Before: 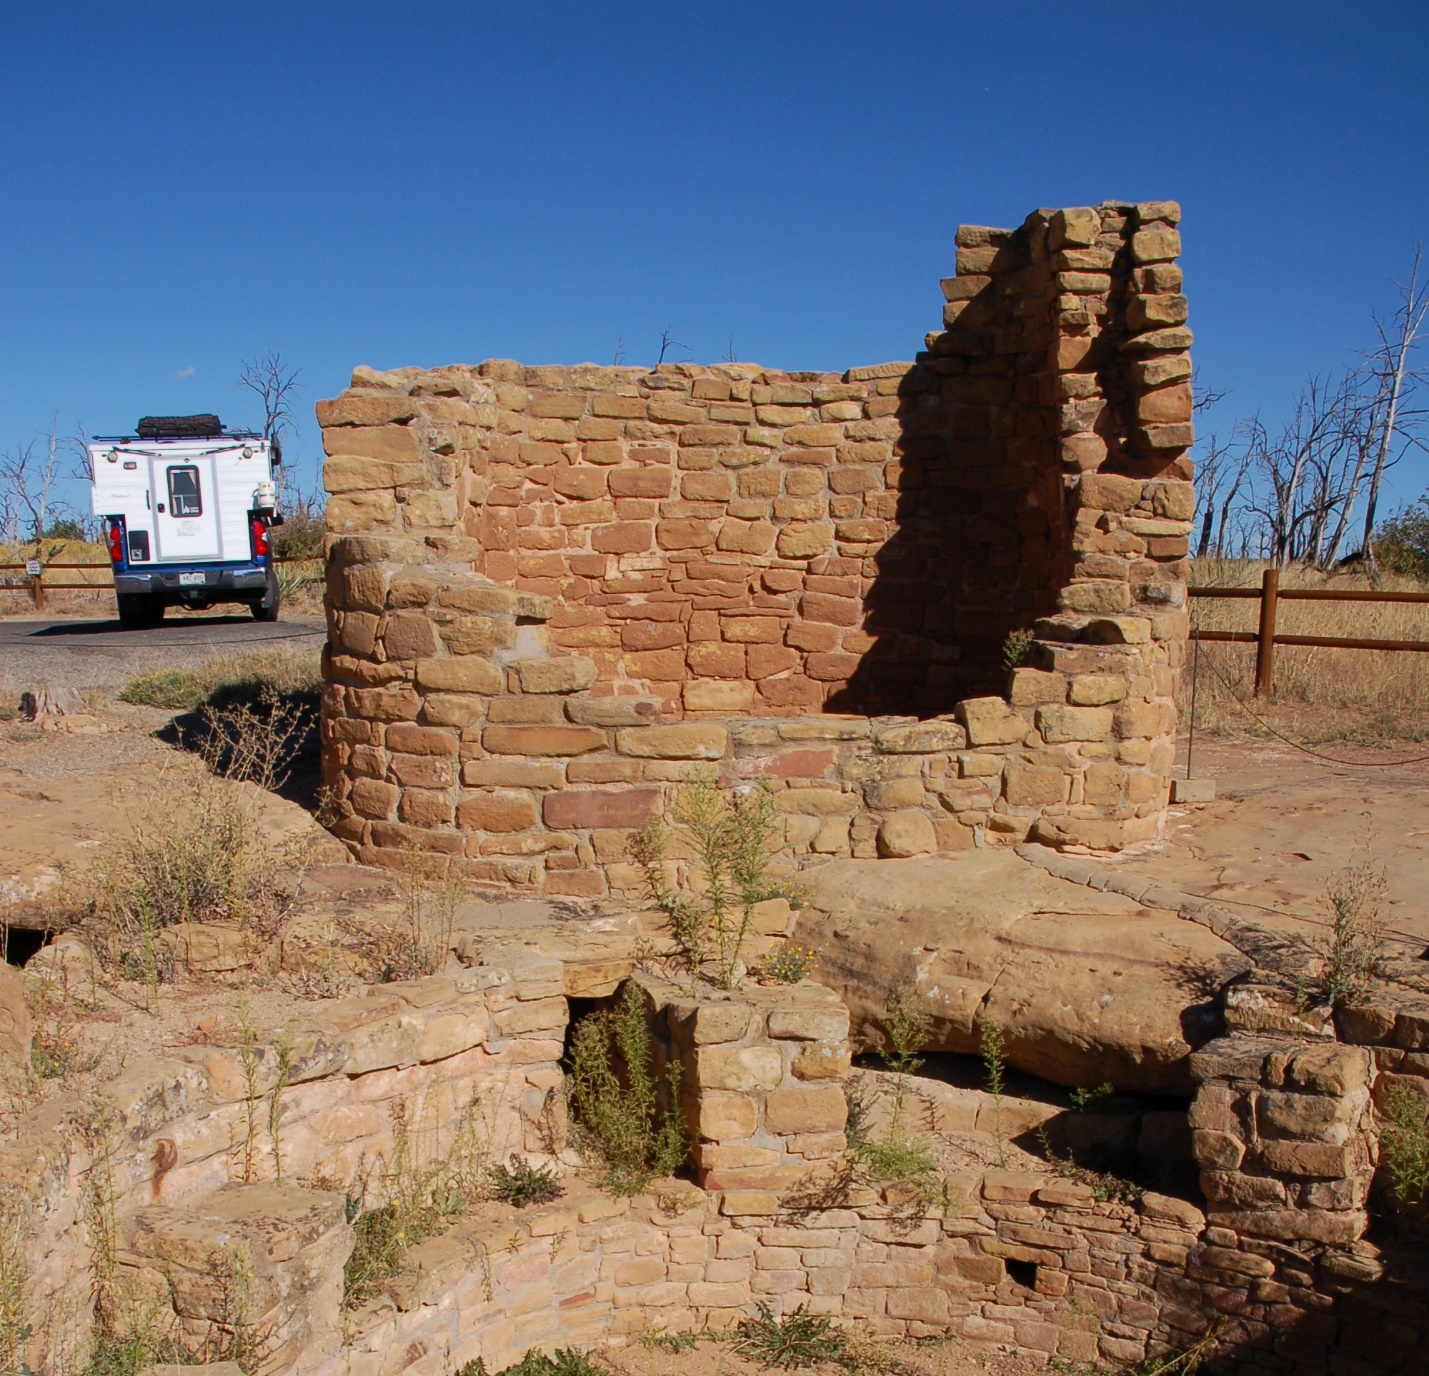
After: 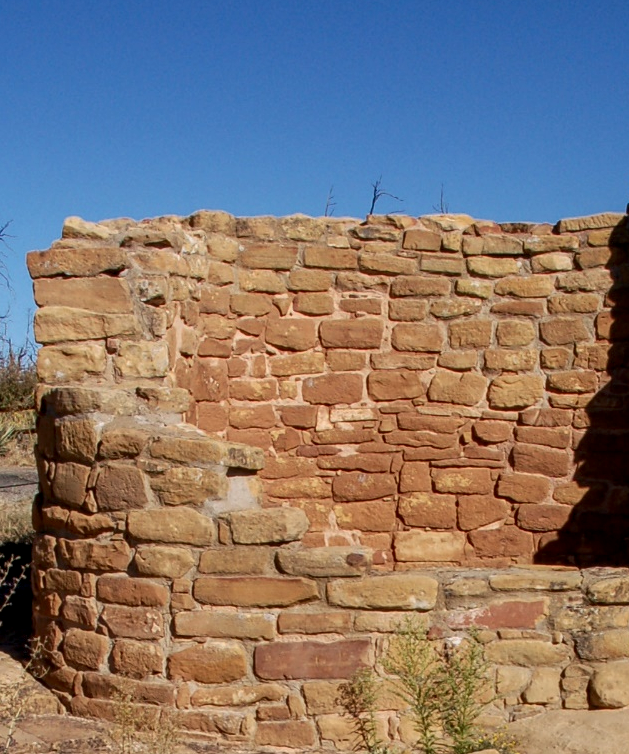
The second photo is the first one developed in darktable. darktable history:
local contrast: detail 142%
crop: left 20.248%, top 10.86%, right 35.675%, bottom 34.321%
